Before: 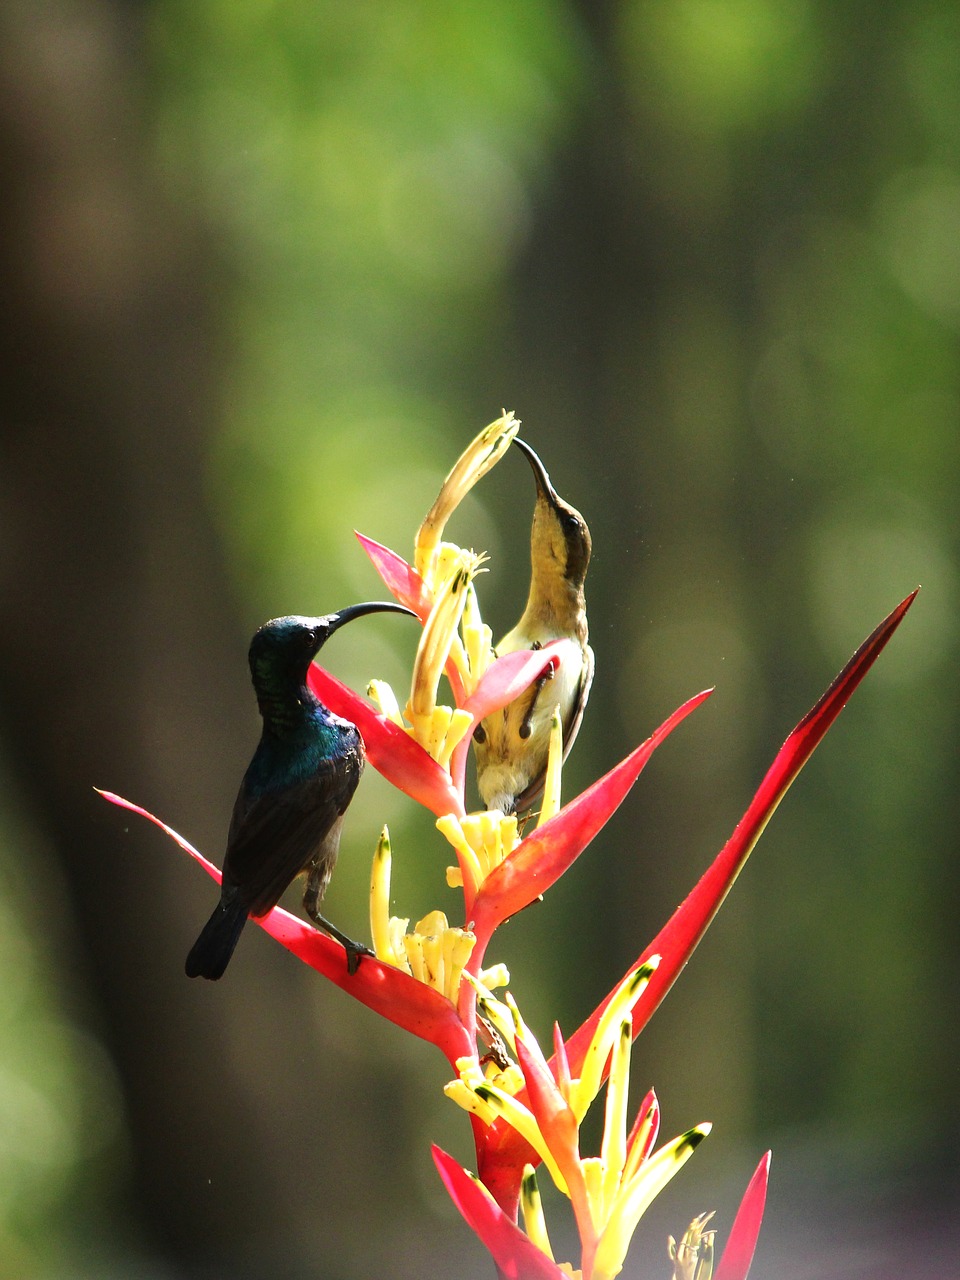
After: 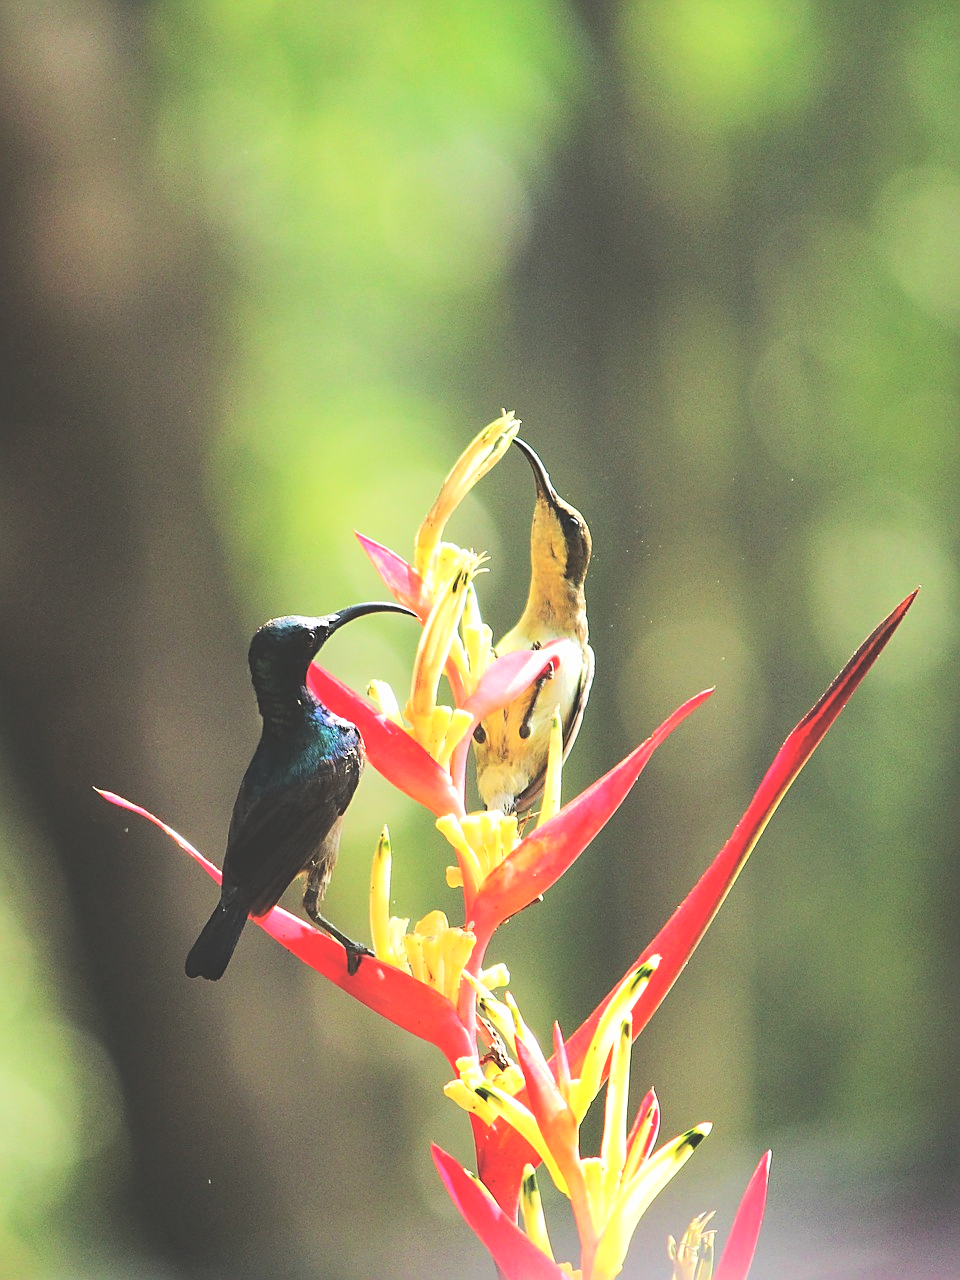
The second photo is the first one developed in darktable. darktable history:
tone equalizer: -7 EV 0.159 EV, -6 EV 0.593 EV, -5 EV 1.16 EV, -4 EV 1.3 EV, -3 EV 1.17 EV, -2 EV 0.6 EV, -1 EV 0.15 EV, edges refinement/feathering 500, mask exposure compensation -1.57 EV, preserve details no
sharpen: on, module defaults
exposure: black level correction -0.024, exposure -0.117 EV, compensate highlight preservation false
